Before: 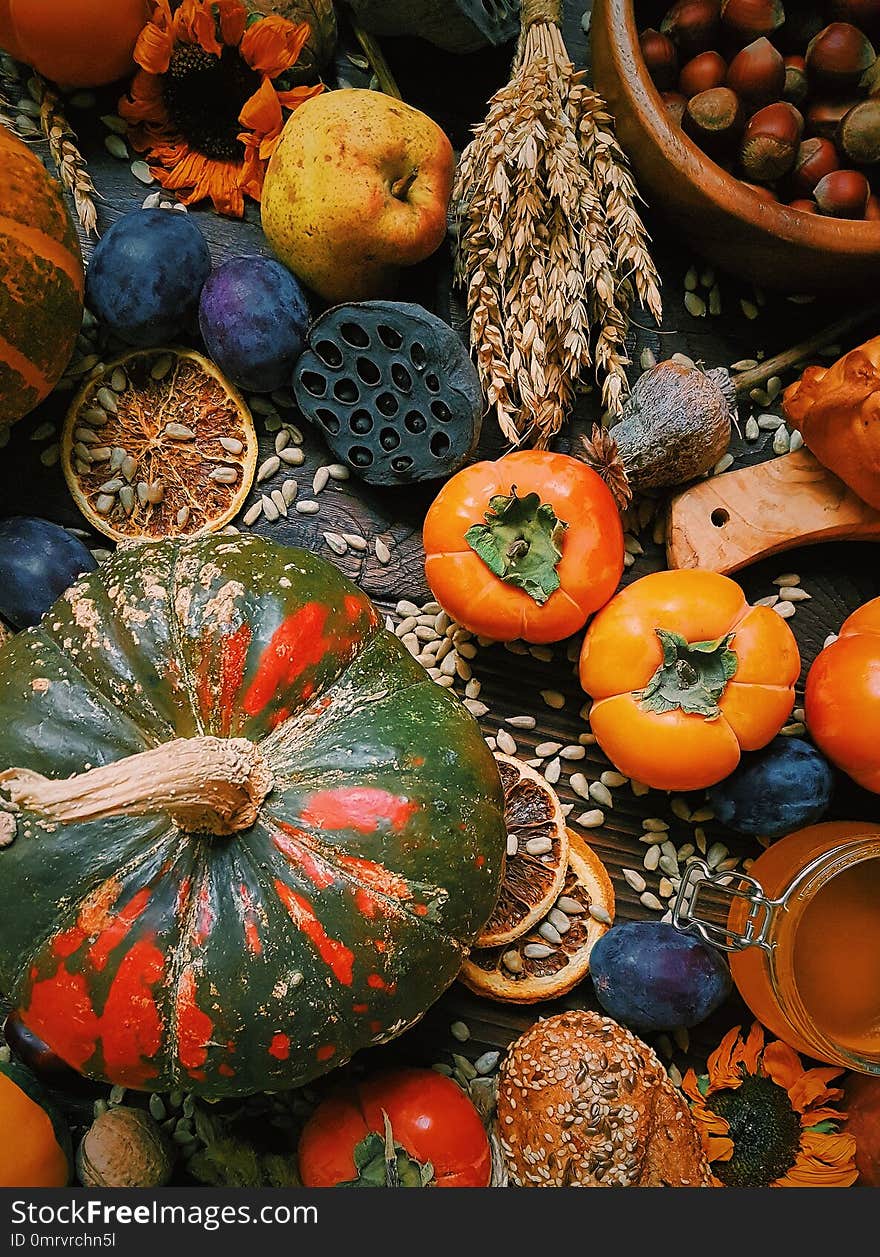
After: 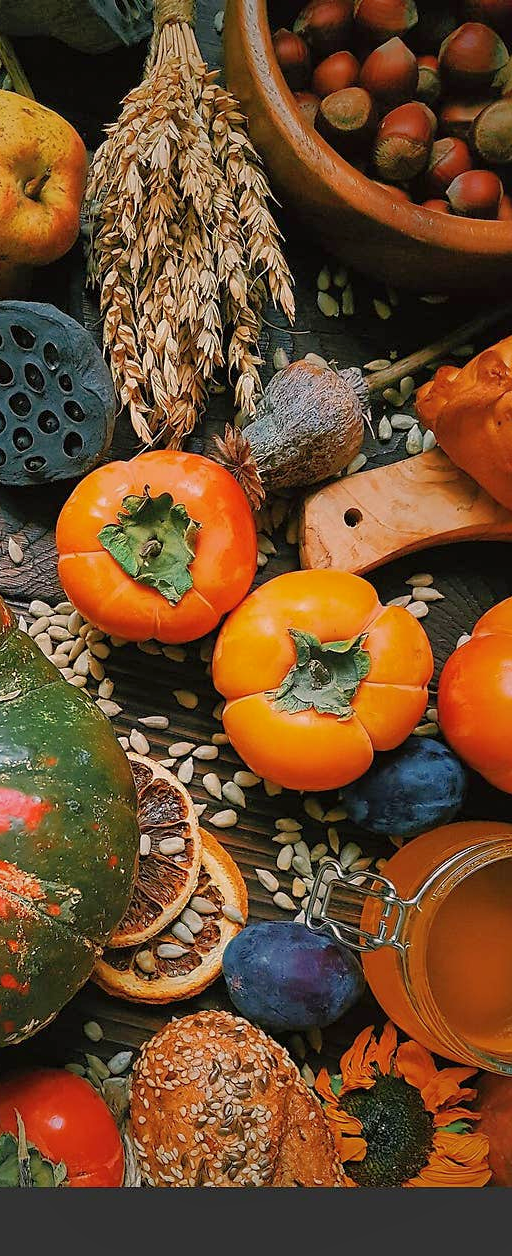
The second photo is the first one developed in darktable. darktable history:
crop: left 41.722%
shadows and highlights: on, module defaults
